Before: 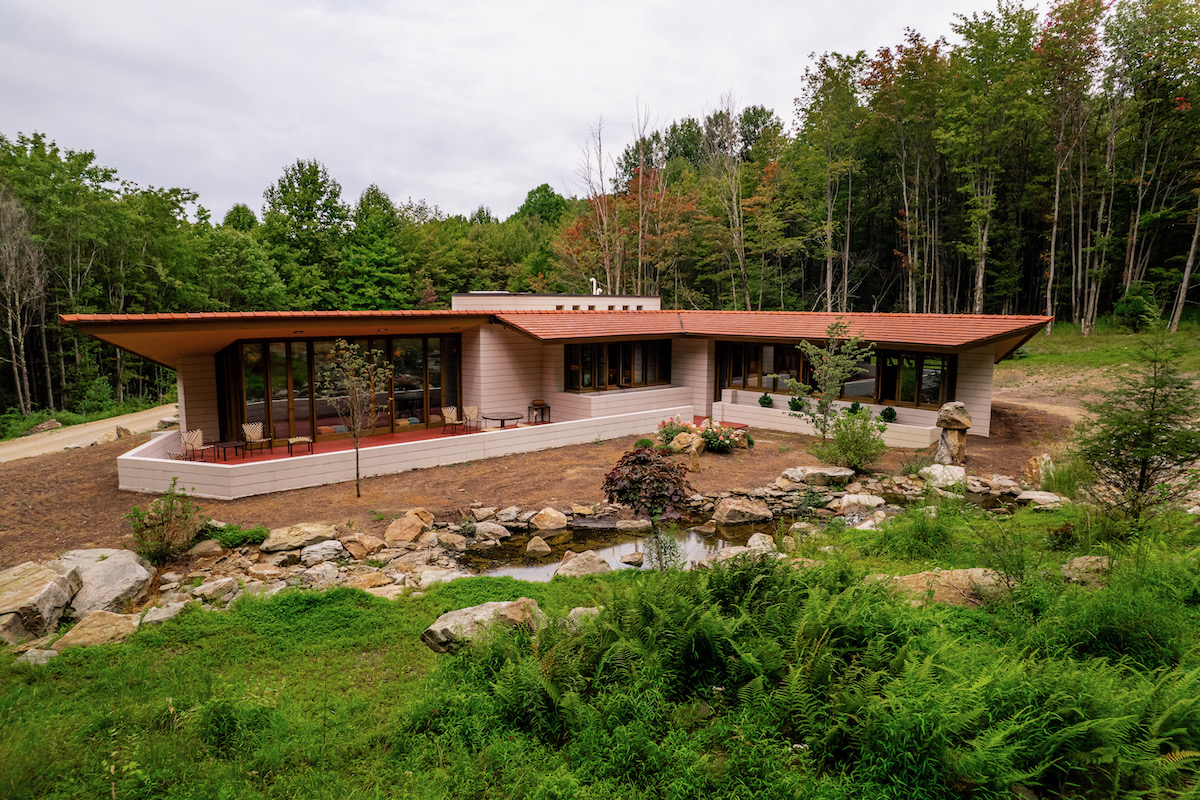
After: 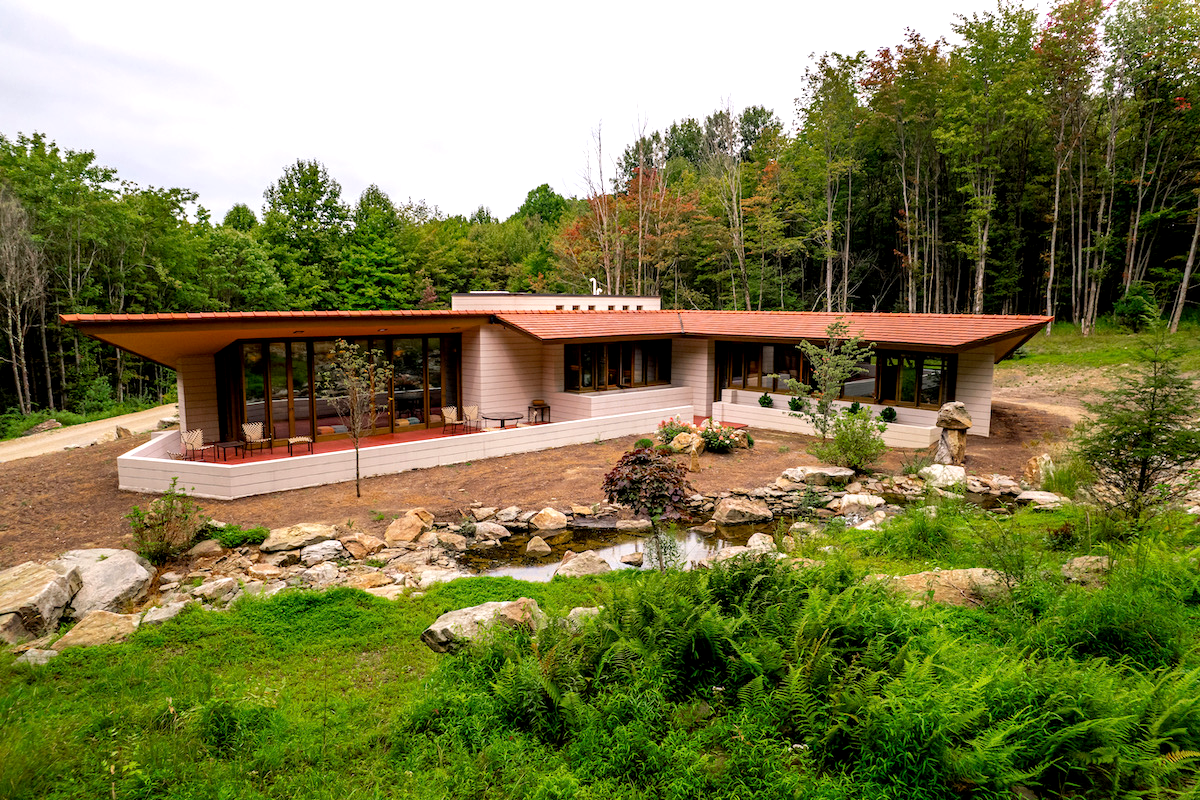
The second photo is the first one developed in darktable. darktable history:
exposure: exposure 0.505 EV, compensate highlight preservation false
